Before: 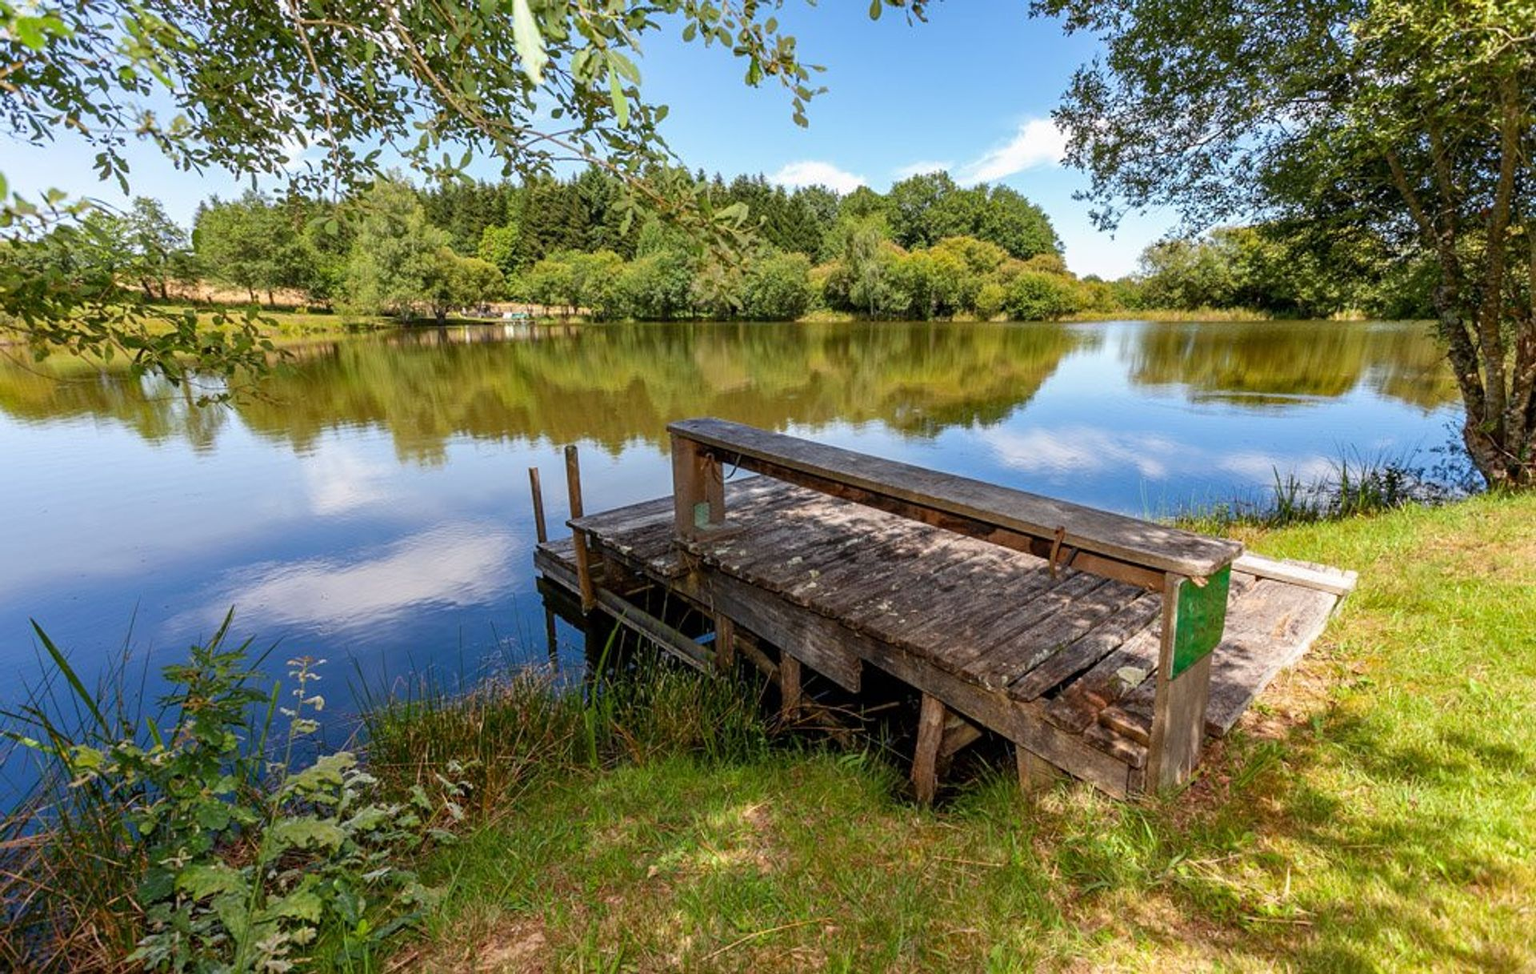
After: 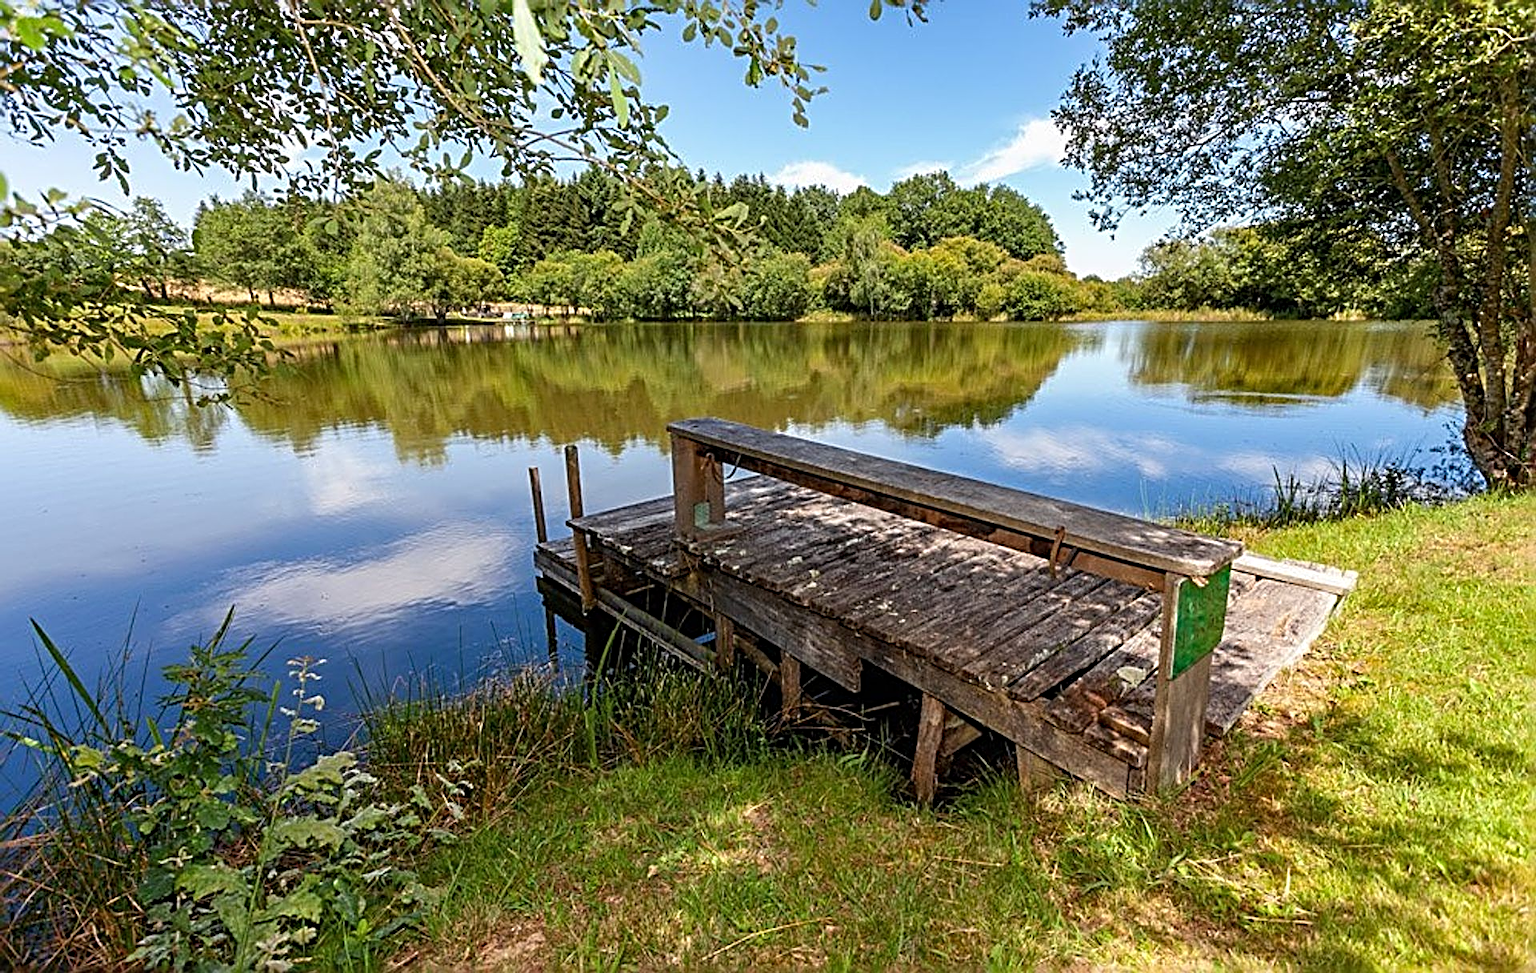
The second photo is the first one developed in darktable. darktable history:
sharpen: radius 3.724, amount 0.943
